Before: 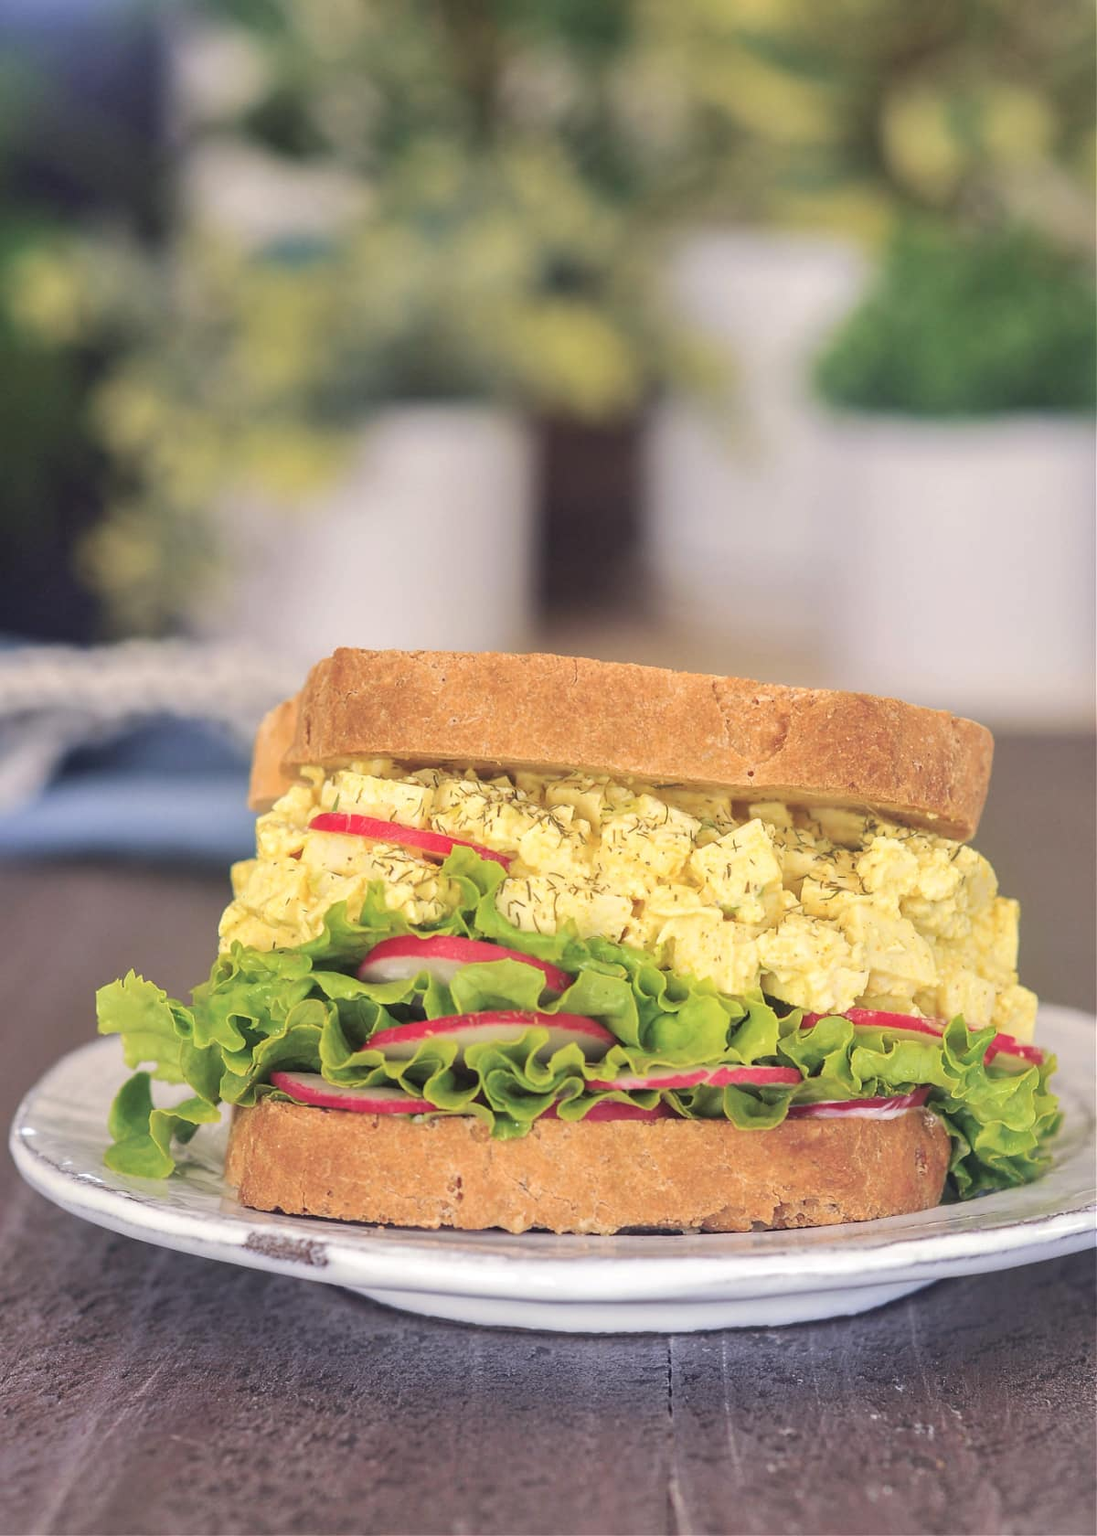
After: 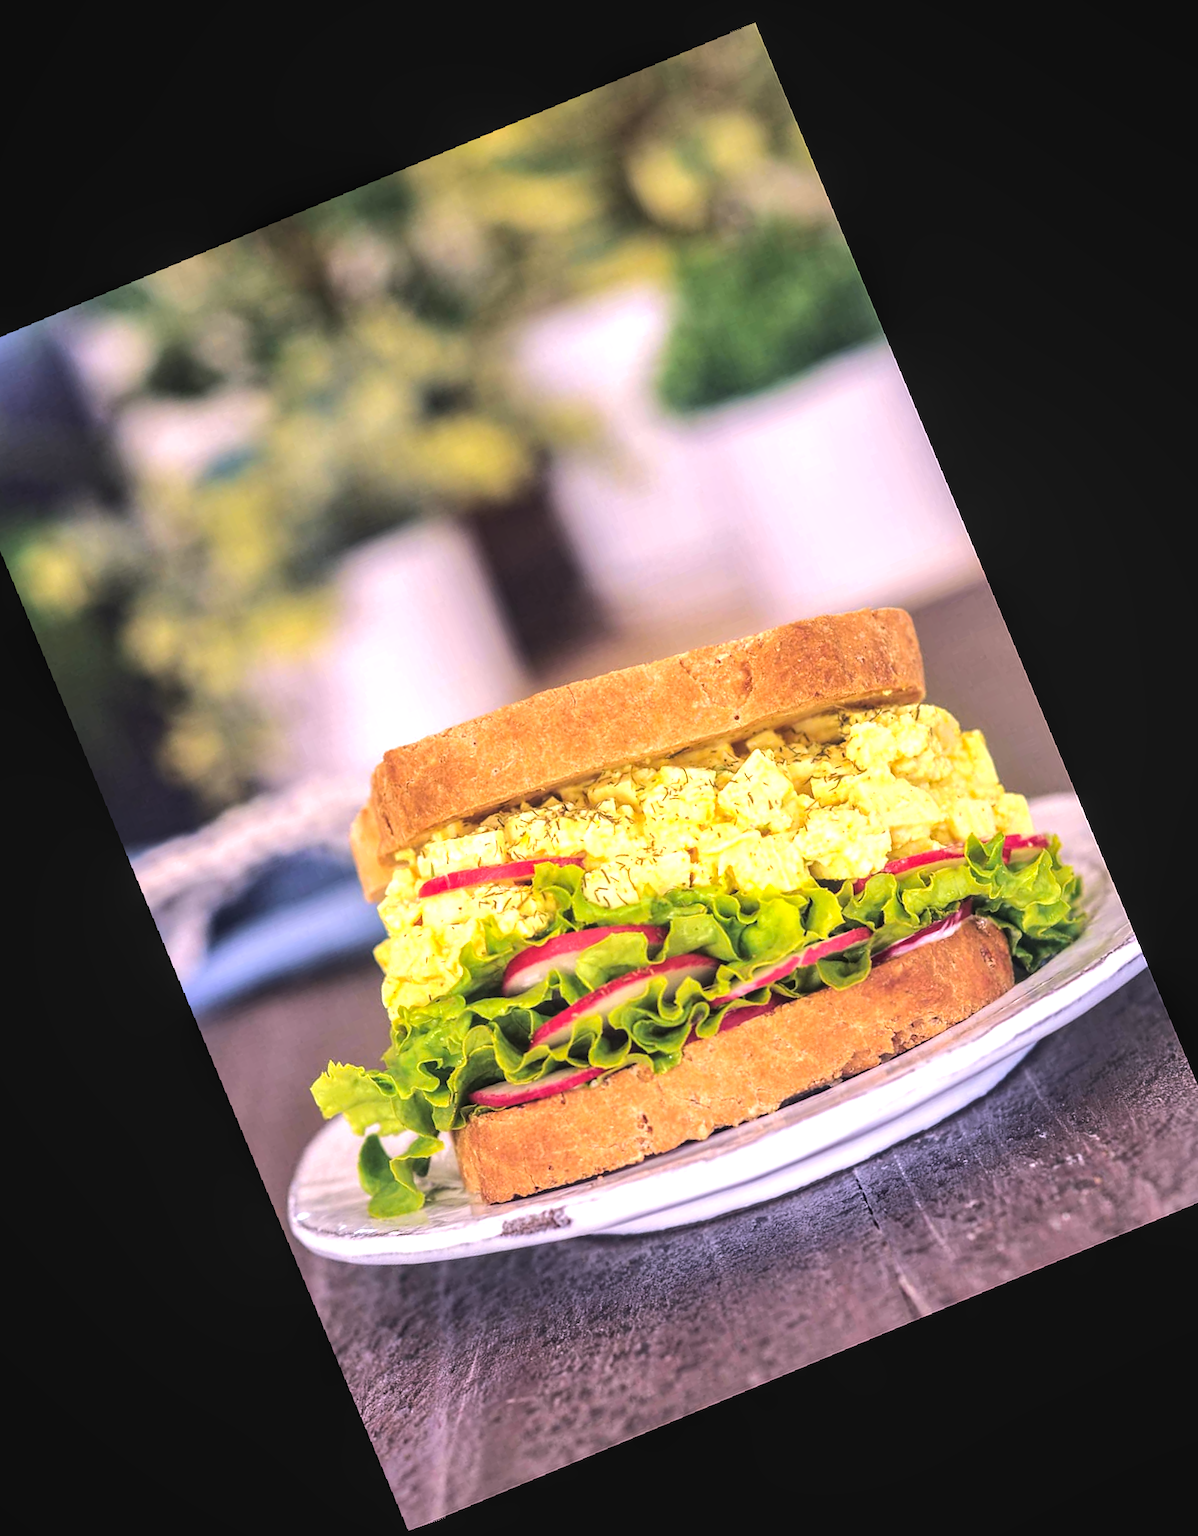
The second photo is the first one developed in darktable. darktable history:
local contrast: on, module defaults
white balance: red 1.05, blue 1.072
rotate and perspective: rotation -3.18°, automatic cropping off
color balance rgb: global offset › luminance 0.71%, perceptual saturation grading › global saturation -11.5%, perceptual brilliance grading › highlights 17.77%, perceptual brilliance grading › mid-tones 31.71%, perceptual brilliance grading › shadows -31.01%, global vibrance 50%
crop and rotate: angle 19.43°, left 6.812%, right 4.125%, bottom 1.087%
